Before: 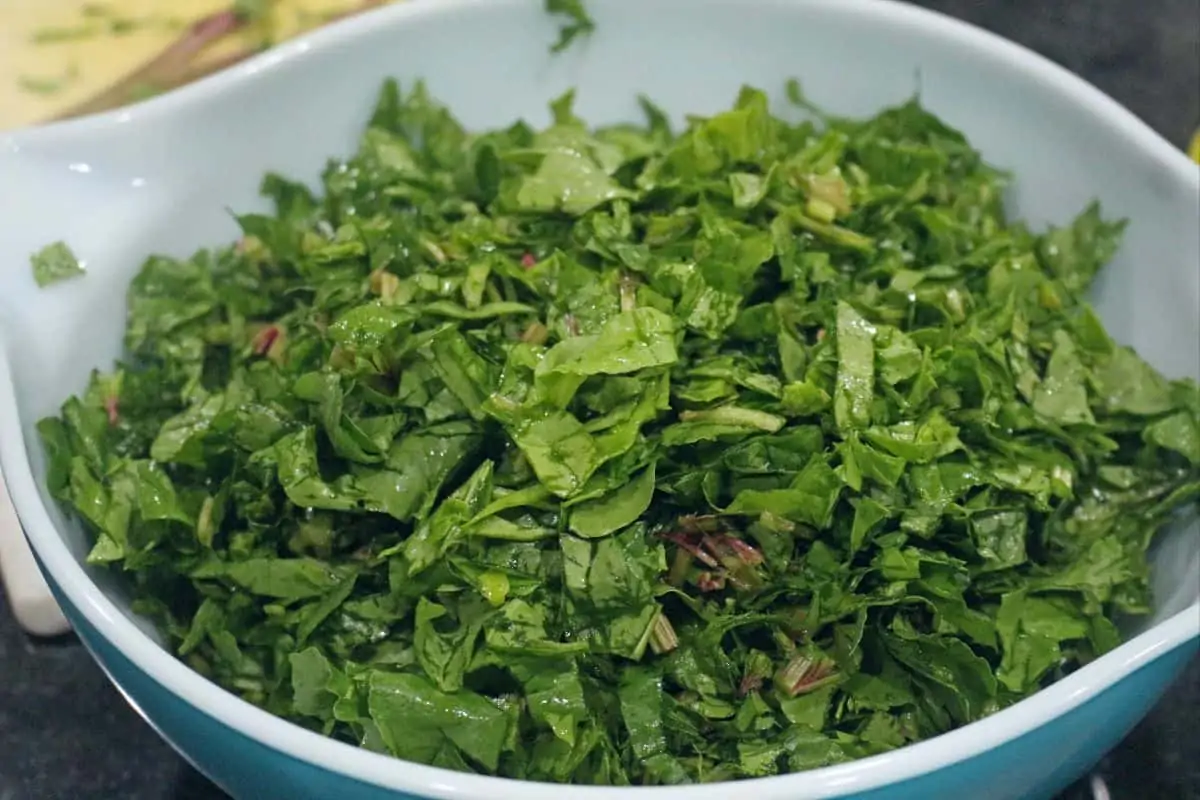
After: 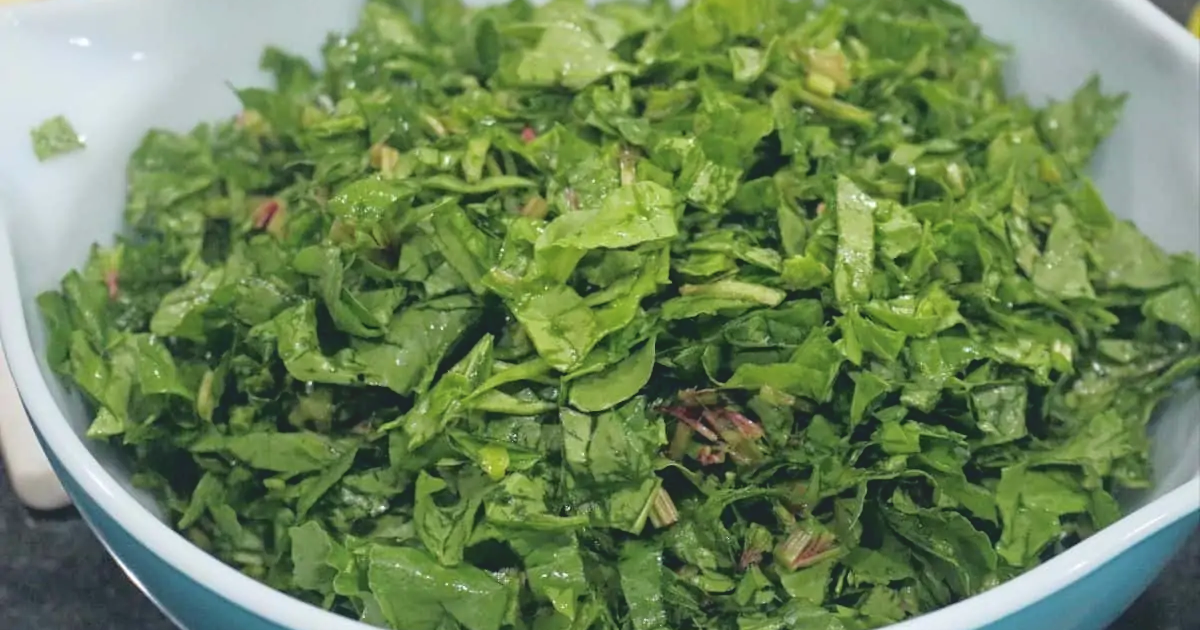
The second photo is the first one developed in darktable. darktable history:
crop and rotate: top 15.792%, bottom 5.456%
tone curve: curves: ch0 [(0, 0) (0.003, 0.132) (0.011, 0.13) (0.025, 0.134) (0.044, 0.138) (0.069, 0.154) (0.1, 0.17) (0.136, 0.198) (0.177, 0.25) (0.224, 0.308) (0.277, 0.371) (0.335, 0.432) (0.399, 0.491) (0.468, 0.55) (0.543, 0.612) (0.623, 0.679) (0.709, 0.766) (0.801, 0.842) (0.898, 0.912) (1, 1)], color space Lab, independent channels, preserve colors none
